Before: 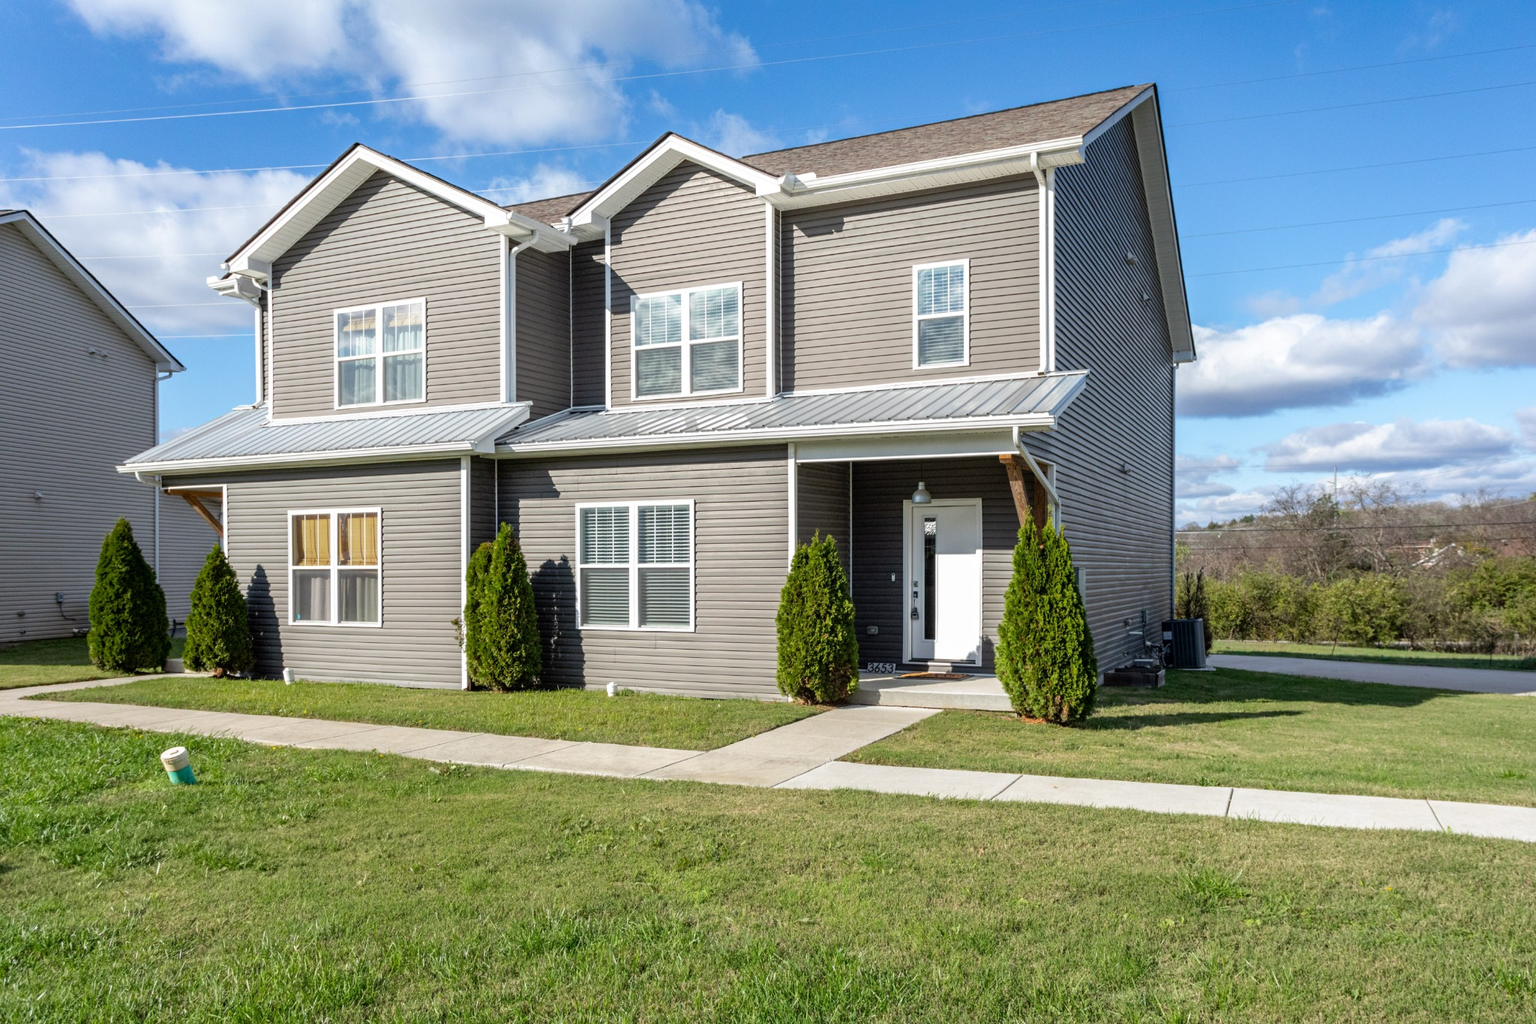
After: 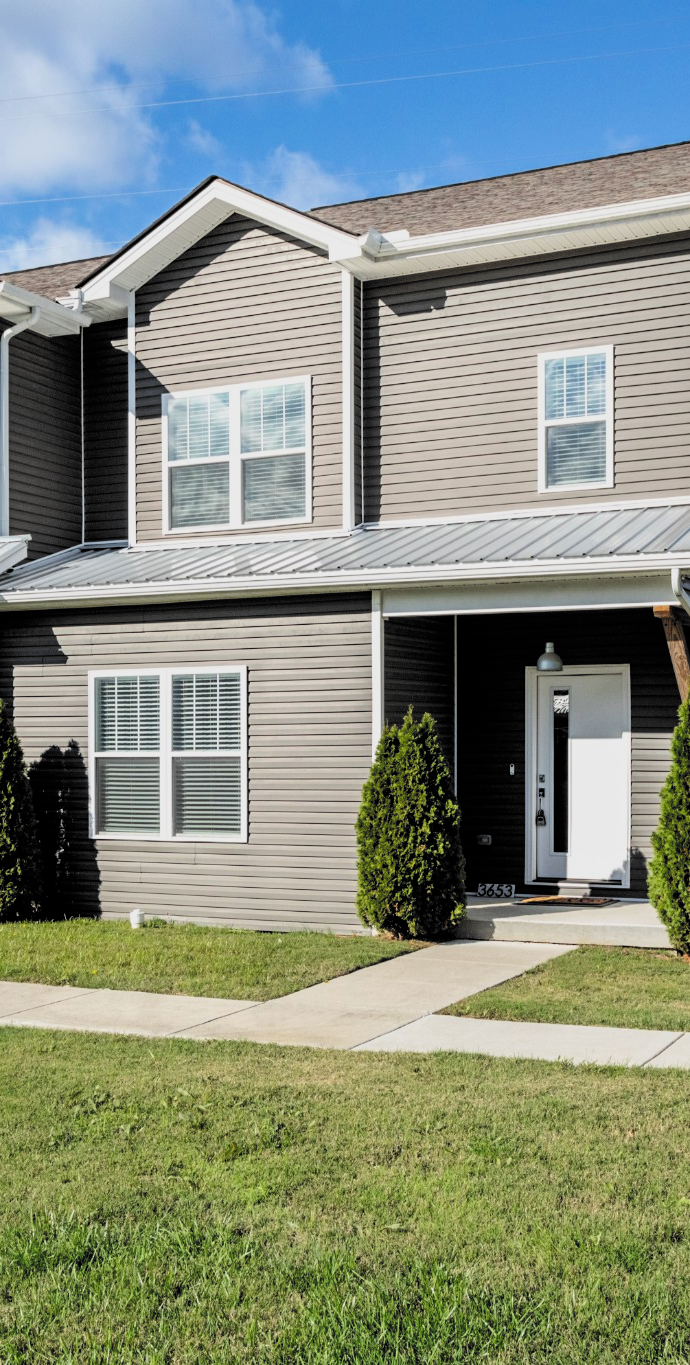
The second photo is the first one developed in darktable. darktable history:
crop: left 33.171%, right 33.127%
filmic rgb: black relative exposure -5.14 EV, white relative exposure 3.5 EV, hardness 3.18, contrast 1.298, highlights saturation mix -49.31%, color science v6 (2022)
